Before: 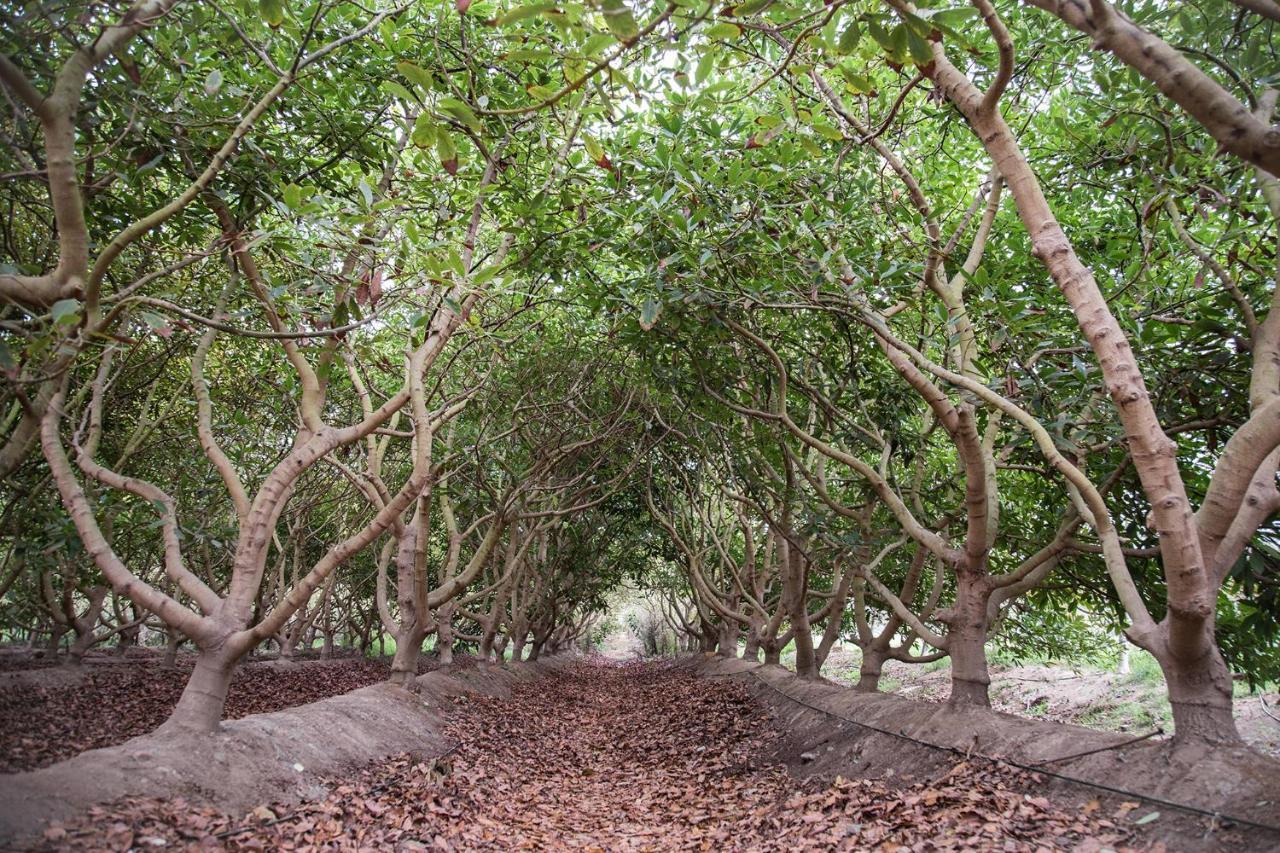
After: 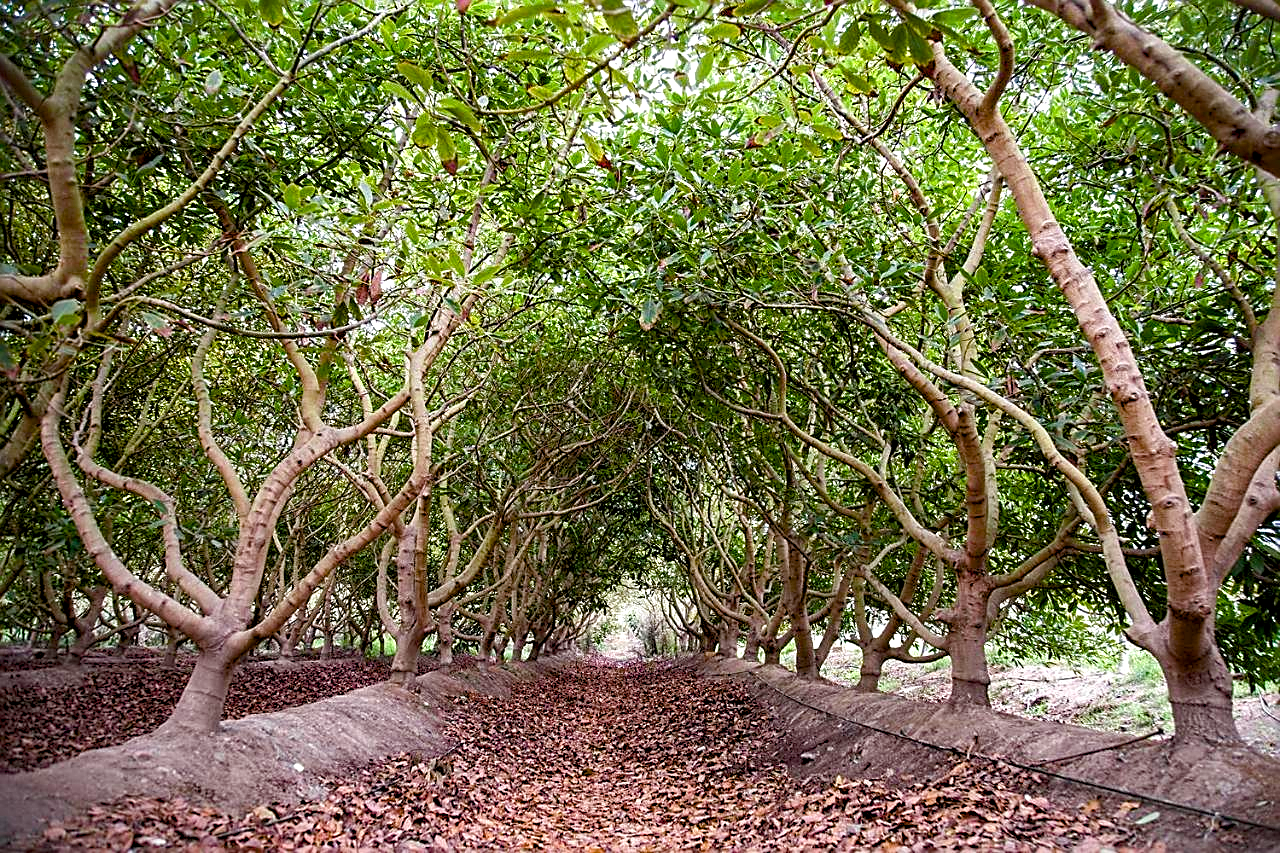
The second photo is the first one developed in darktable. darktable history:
color balance rgb: global offset › luminance -0.844%, linear chroma grading › global chroma 14.398%, perceptual saturation grading › global saturation 20%, perceptual saturation grading › highlights -25.814%, perceptual saturation grading › shadows 49.903%, perceptual brilliance grading › highlights 9.266%, perceptual brilliance grading › mid-tones 5.396%
local contrast: highlights 103%, shadows 101%, detail 120%, midtone range 0.2
sharpen: amount 0.751
